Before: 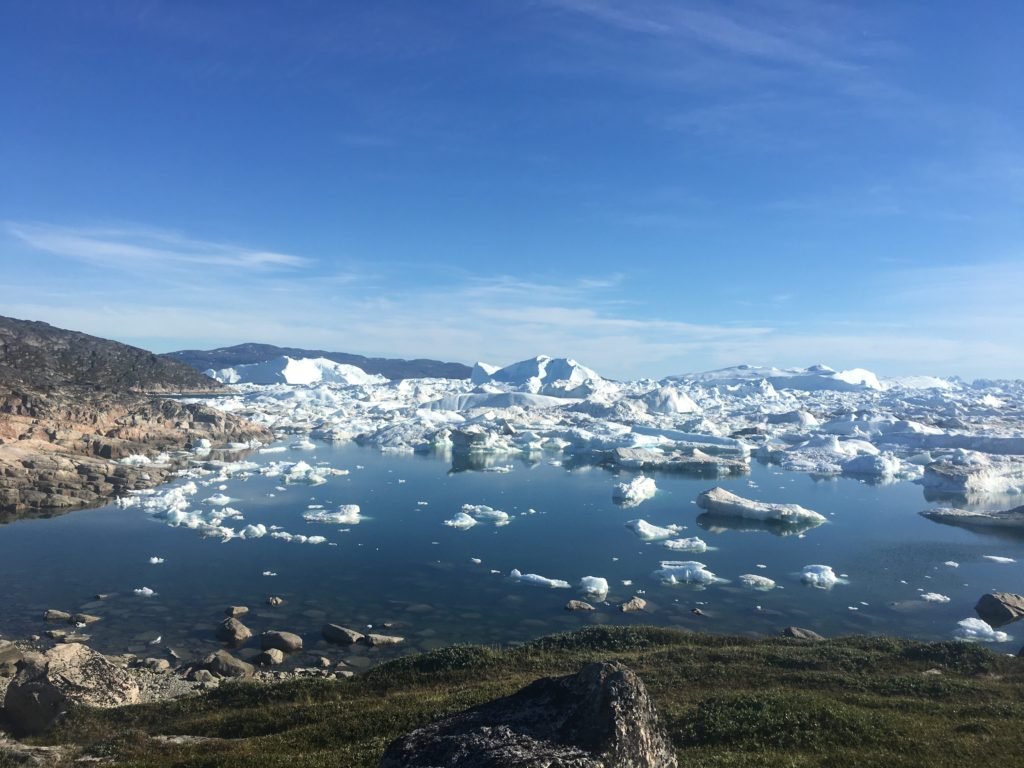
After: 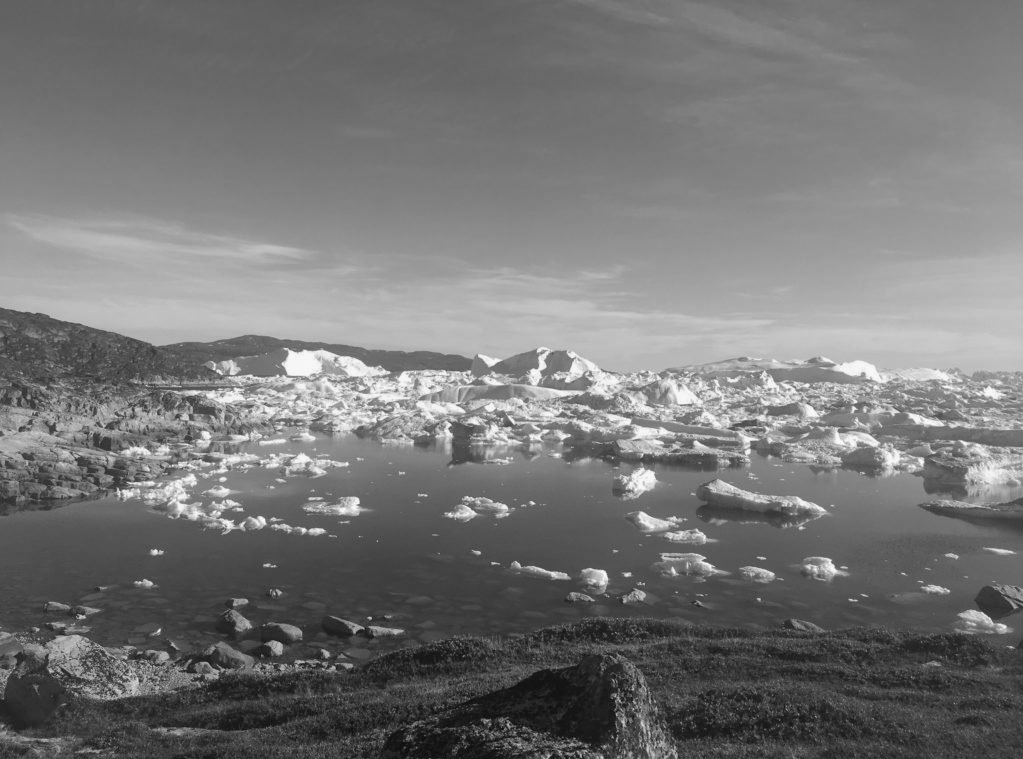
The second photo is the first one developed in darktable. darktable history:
crop: top 1.049%, right 0.001%
color correction: highlights a* 19.5, highlights b* -11.53, saturation 1.69
shadows and highlights: on, module defaults
base curve: curves: ch0 [(0, 0) (0.297, 0.298) (1, 1)], preserve colors none
white balance: red 1.029, blue 0.92
monochrome: a 14.95, b -89.96
